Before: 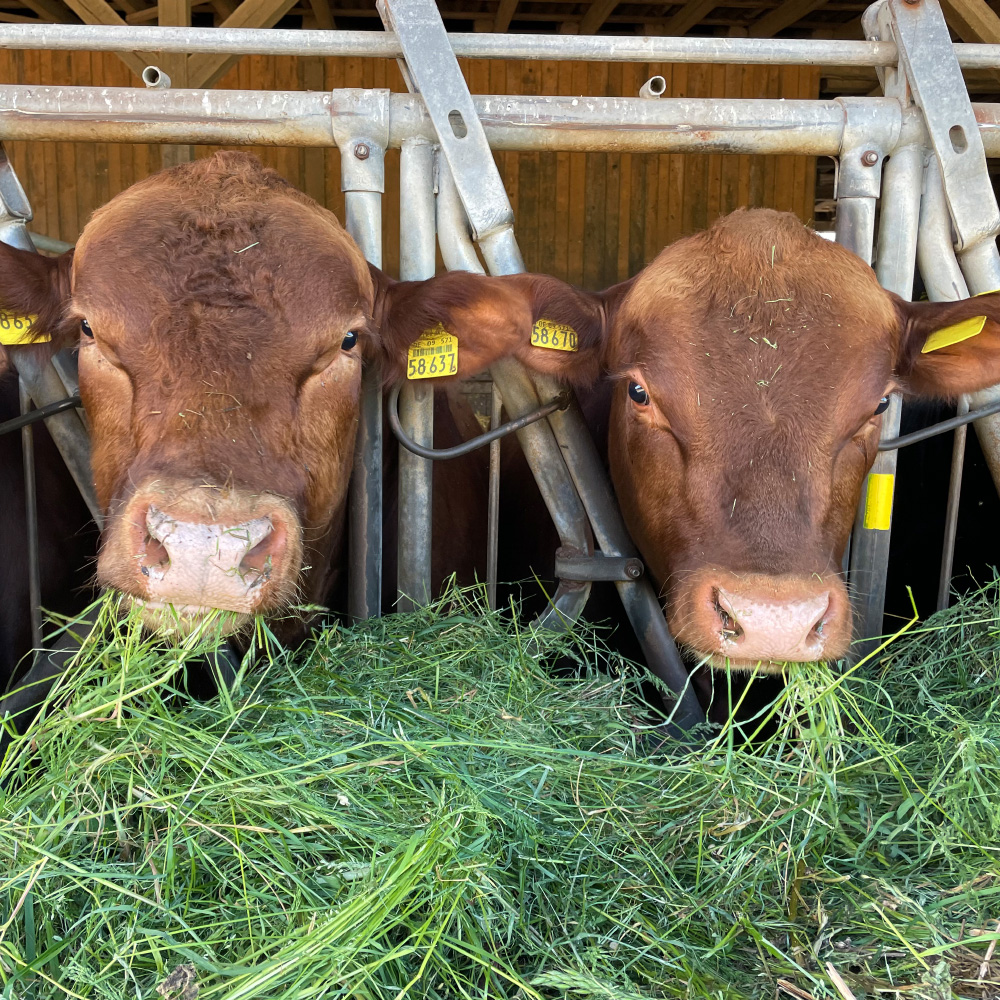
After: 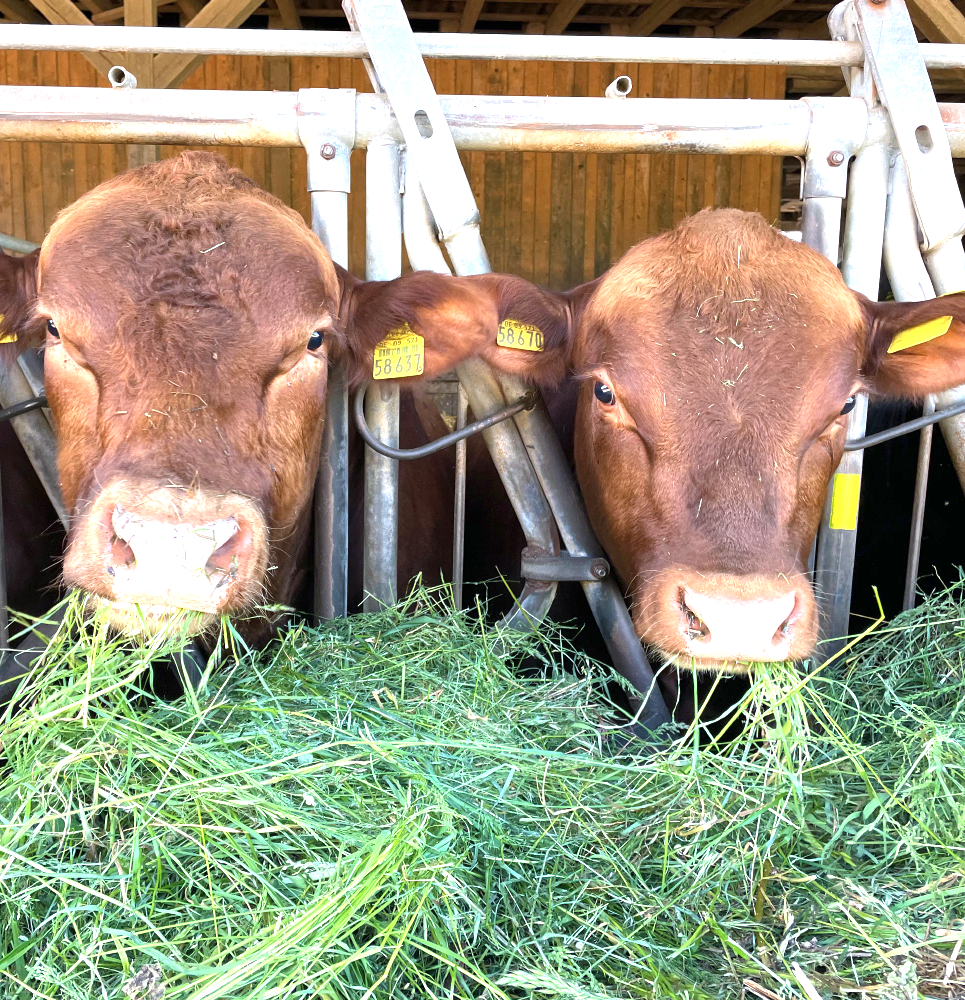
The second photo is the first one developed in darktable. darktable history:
exposure: exposure 1.057 EV, compensate highlight preservation false
crop and rotate: left 3.454%
color calibration: illuminant as shot in camera, x 0.358, y 0.373, temperature 4628.91 K
